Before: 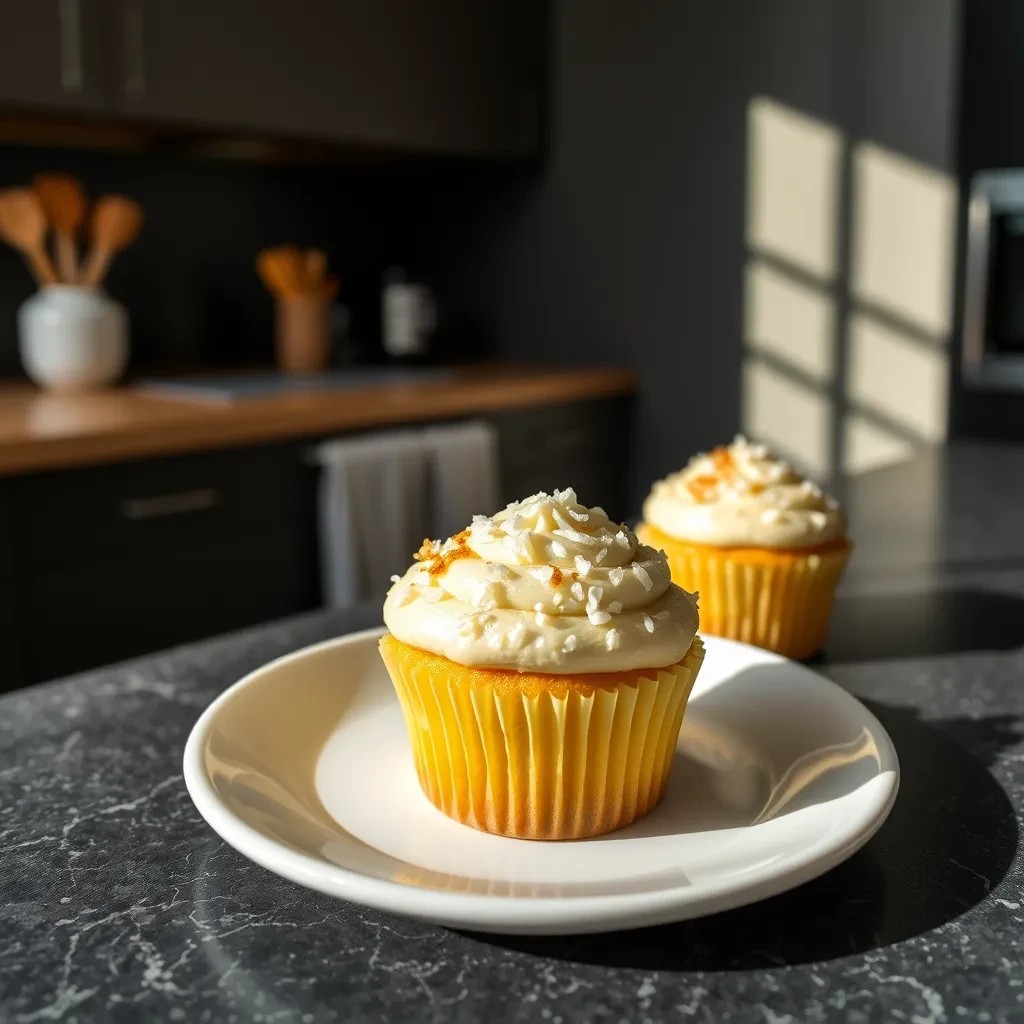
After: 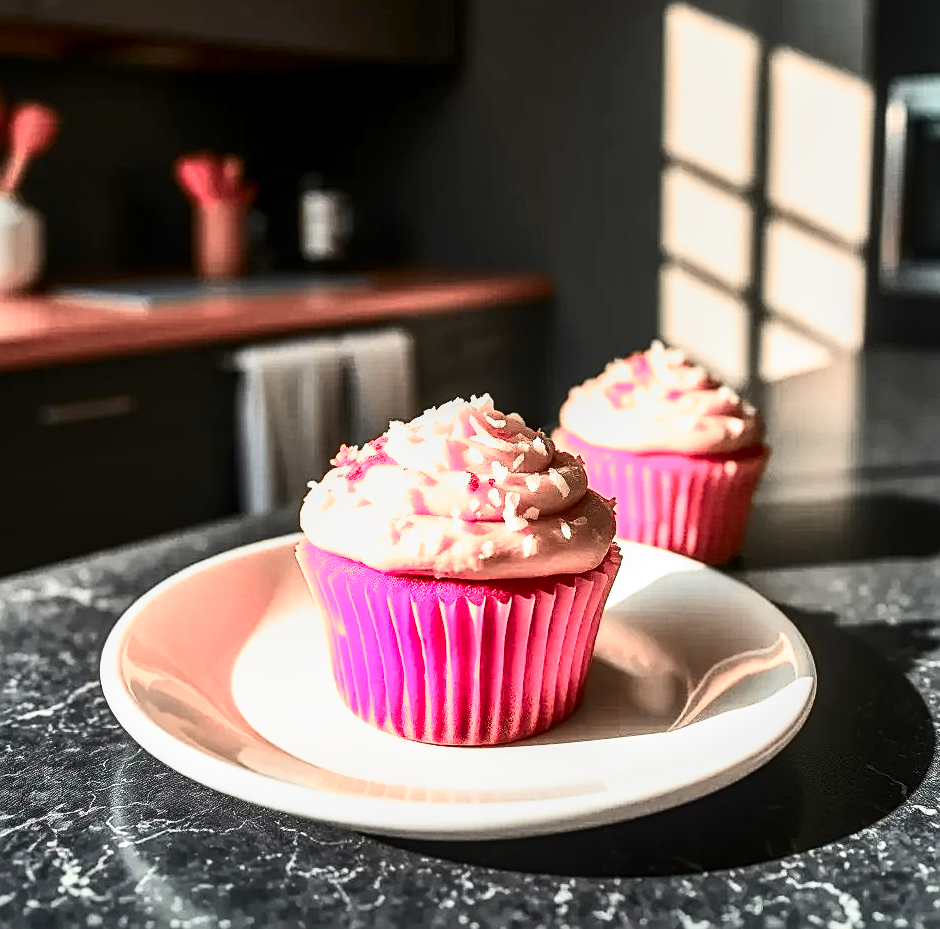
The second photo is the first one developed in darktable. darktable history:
crop and rotate: left 8.138%, top 9.256%
local contrast: on, module defaults
sharpen: amount 0.493
base curve: curves: ch0 [(0, 0) (0.495, 0.917) (1, 1)], preserve colors none
shadows and highlights: shadows 24.3, highlights -78.82, soften with gaussian
color zones: curves: ch2 [(0, 0.488) (0.143, 0.417) (0.286, 0.212) (0.429, 0.179) (0.571, 0.154) (0.714, 0.415) (0.857, 0.495) (1, 0.488)]
contrast brightness saturation: contrast 0.296
